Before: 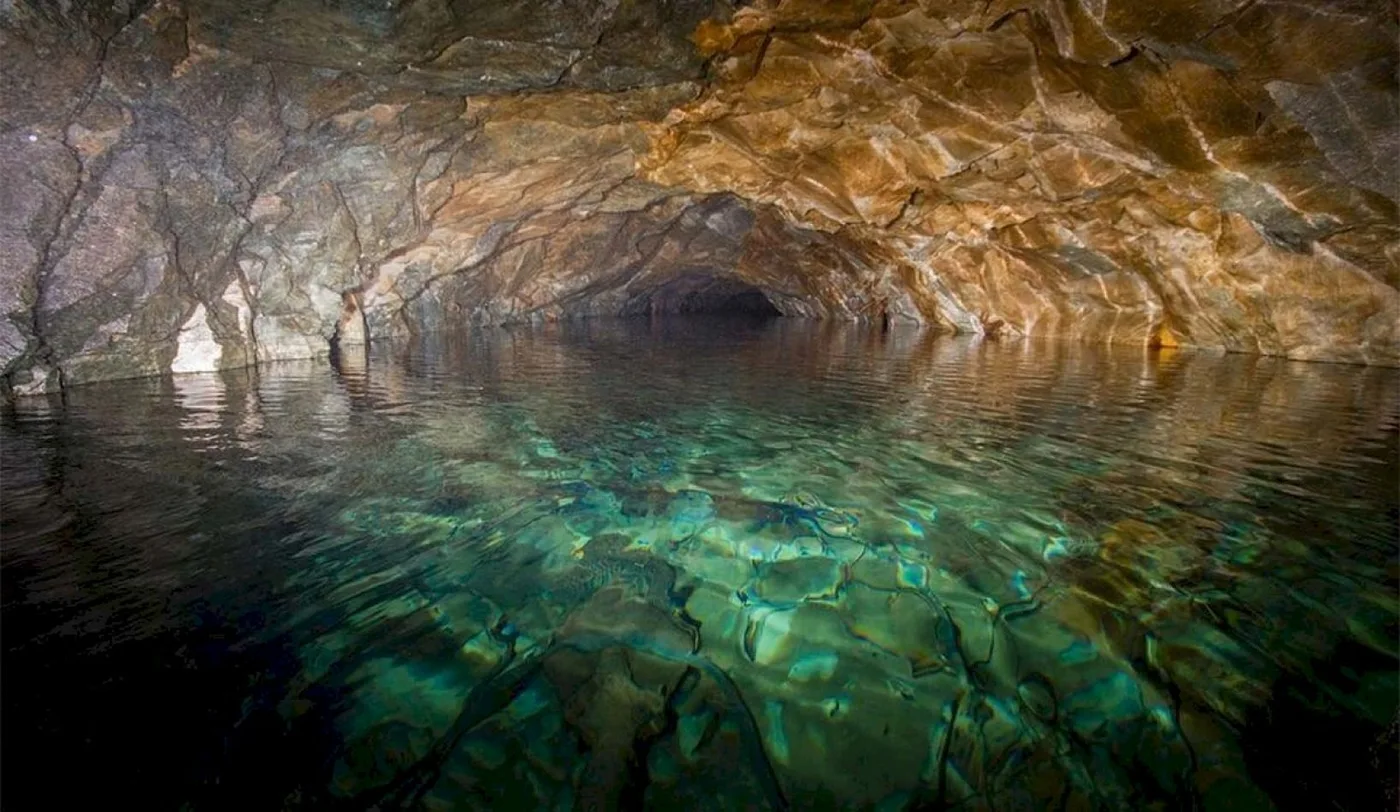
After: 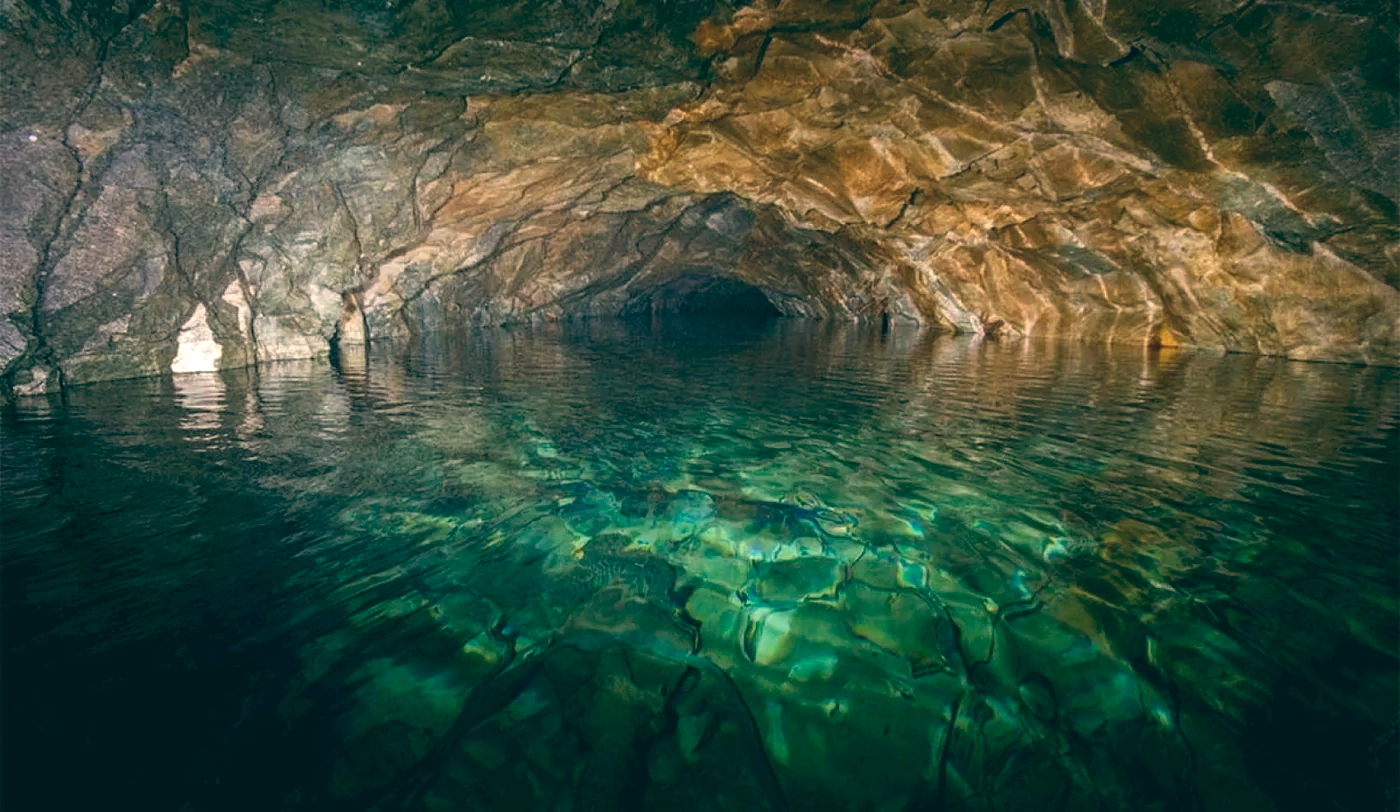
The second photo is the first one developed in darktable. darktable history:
haze removal: compatibility mode true, adaptive false
color balance: lift [1.005, 0.99, 1.007, 1.01], gamma [1, 0.979, 1.011, 1.021], gain [0.923, 1.098, 1.025, 0.902], input saturation 90.45%, contrast 7.73%, output saturation 105.91%
